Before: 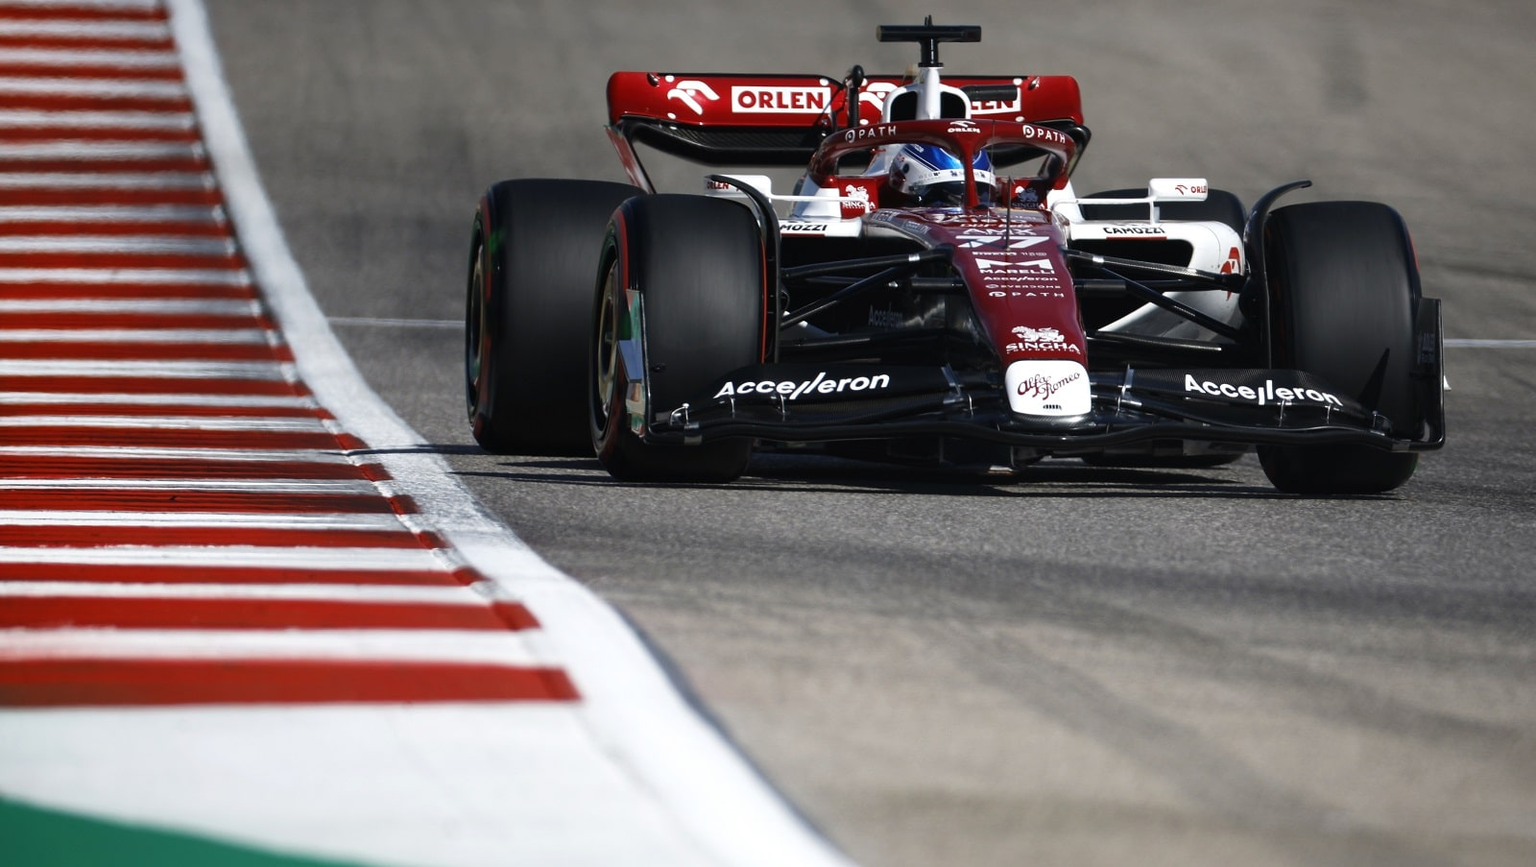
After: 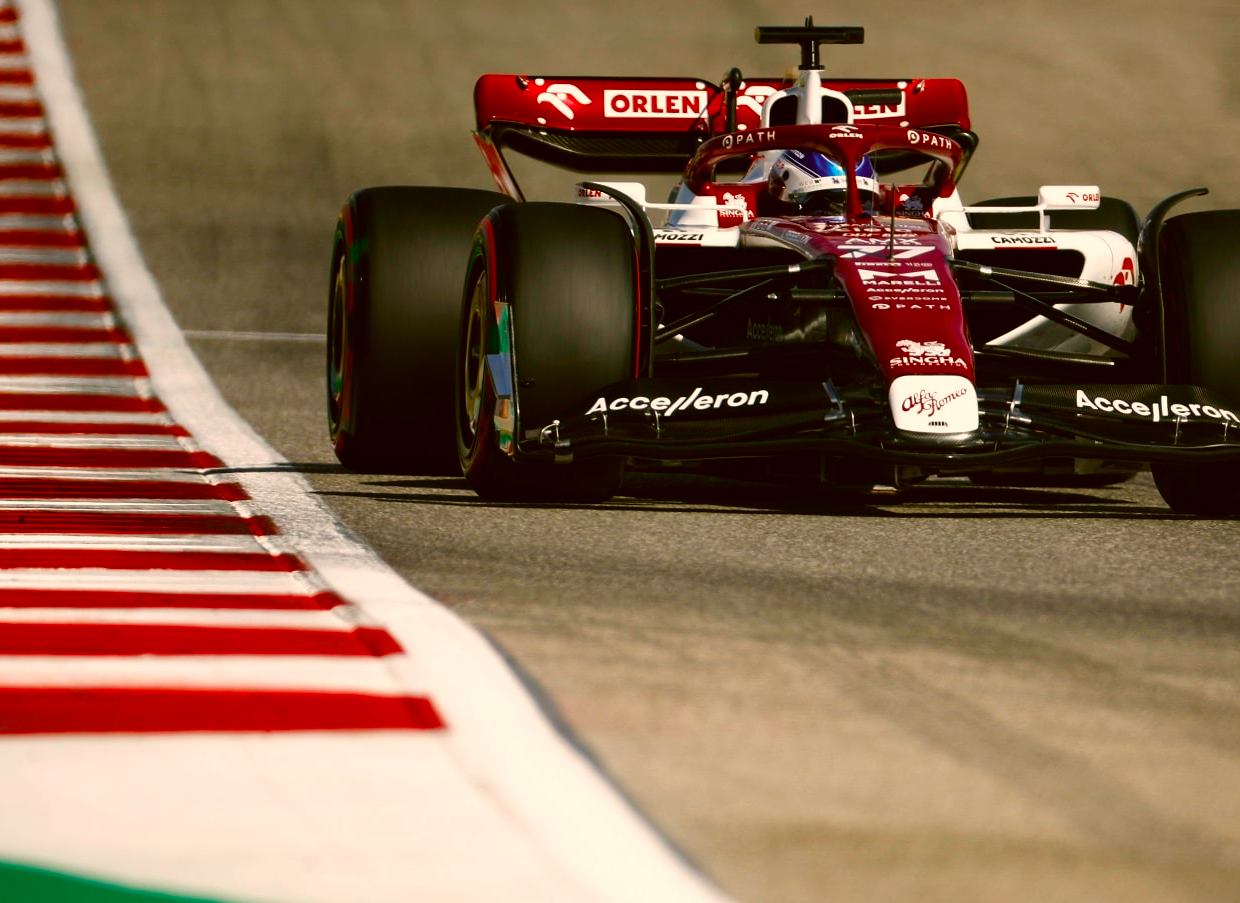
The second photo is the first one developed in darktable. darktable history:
color correction: highlights a* 8.53, highlights b* 14.92, shadows a* -0.382, shadows b* 26.96
shadows and highlights: radius 335.99, shadows 63.98, highlights 5.44, compress 87.91%, soften with gaussian
crop: left 9.875%, right 12.594%
color balance rgb: linear chroma grading › global chroma 9.661%, perceptual saturation grading › global saturation 0.155%, perceptual saturation grading › highlights -17.645%, perceptual saturation grading › mid-tones 33.332%, perceptual saturation grading › shadows 50.539%, global vibrance 20%
